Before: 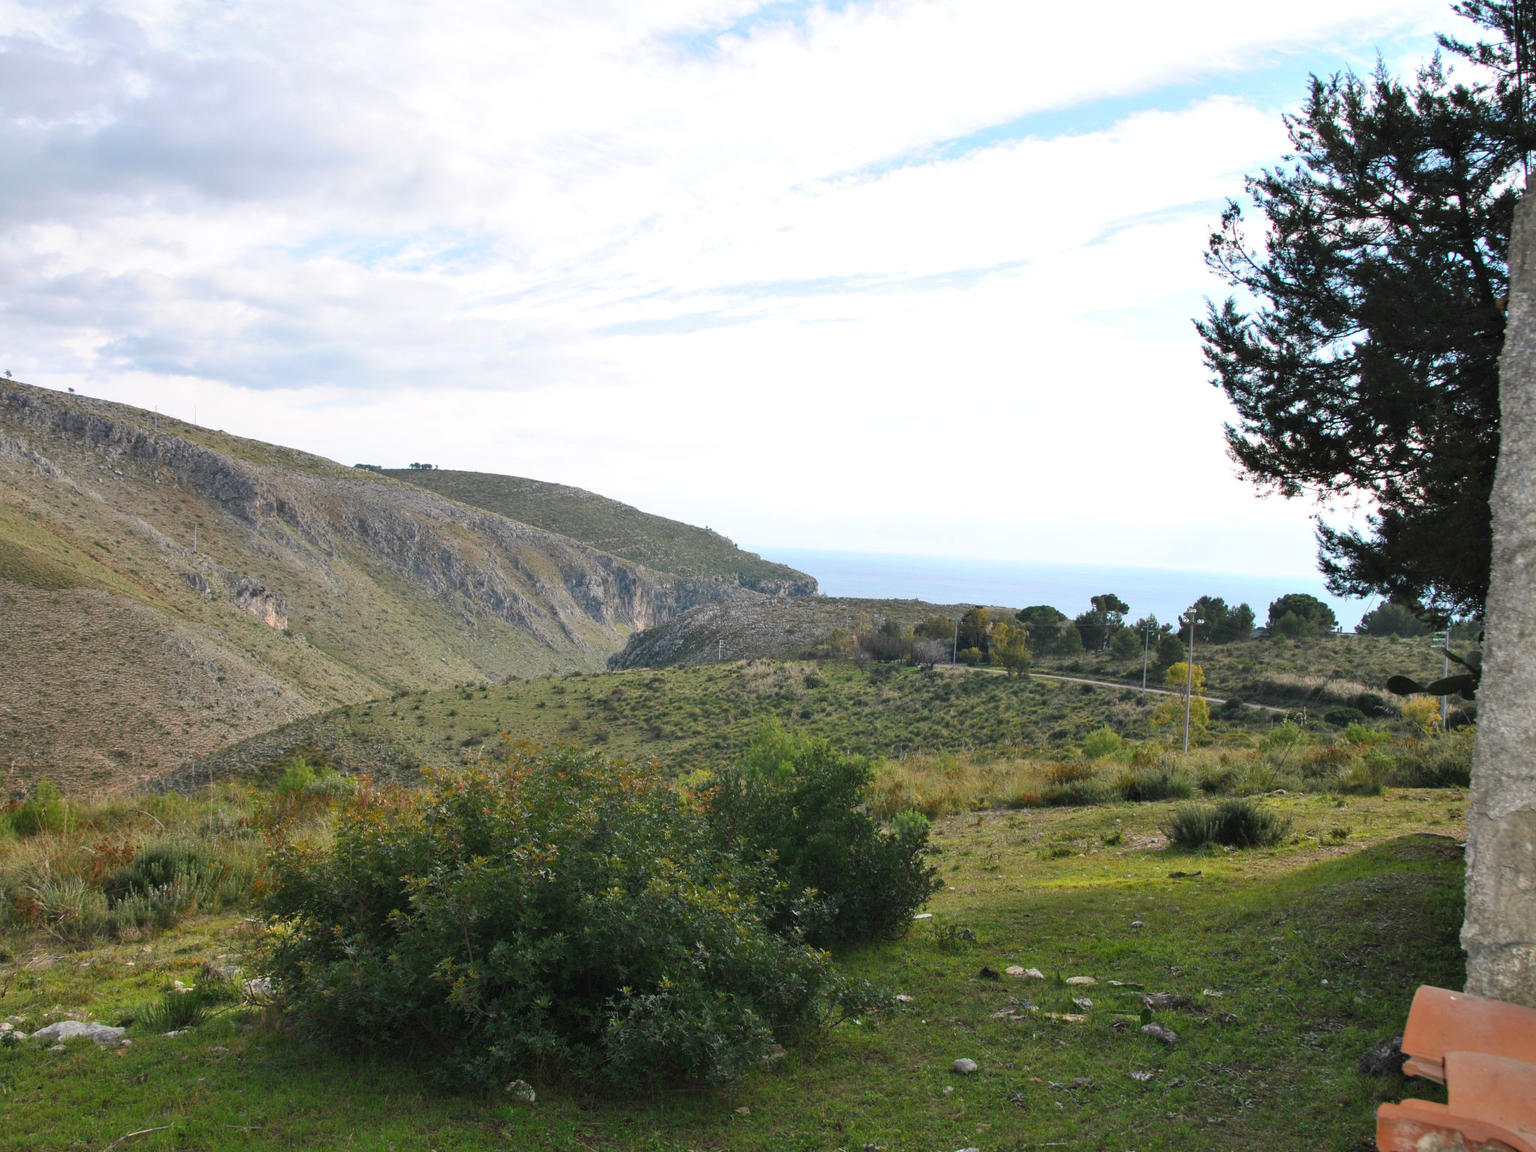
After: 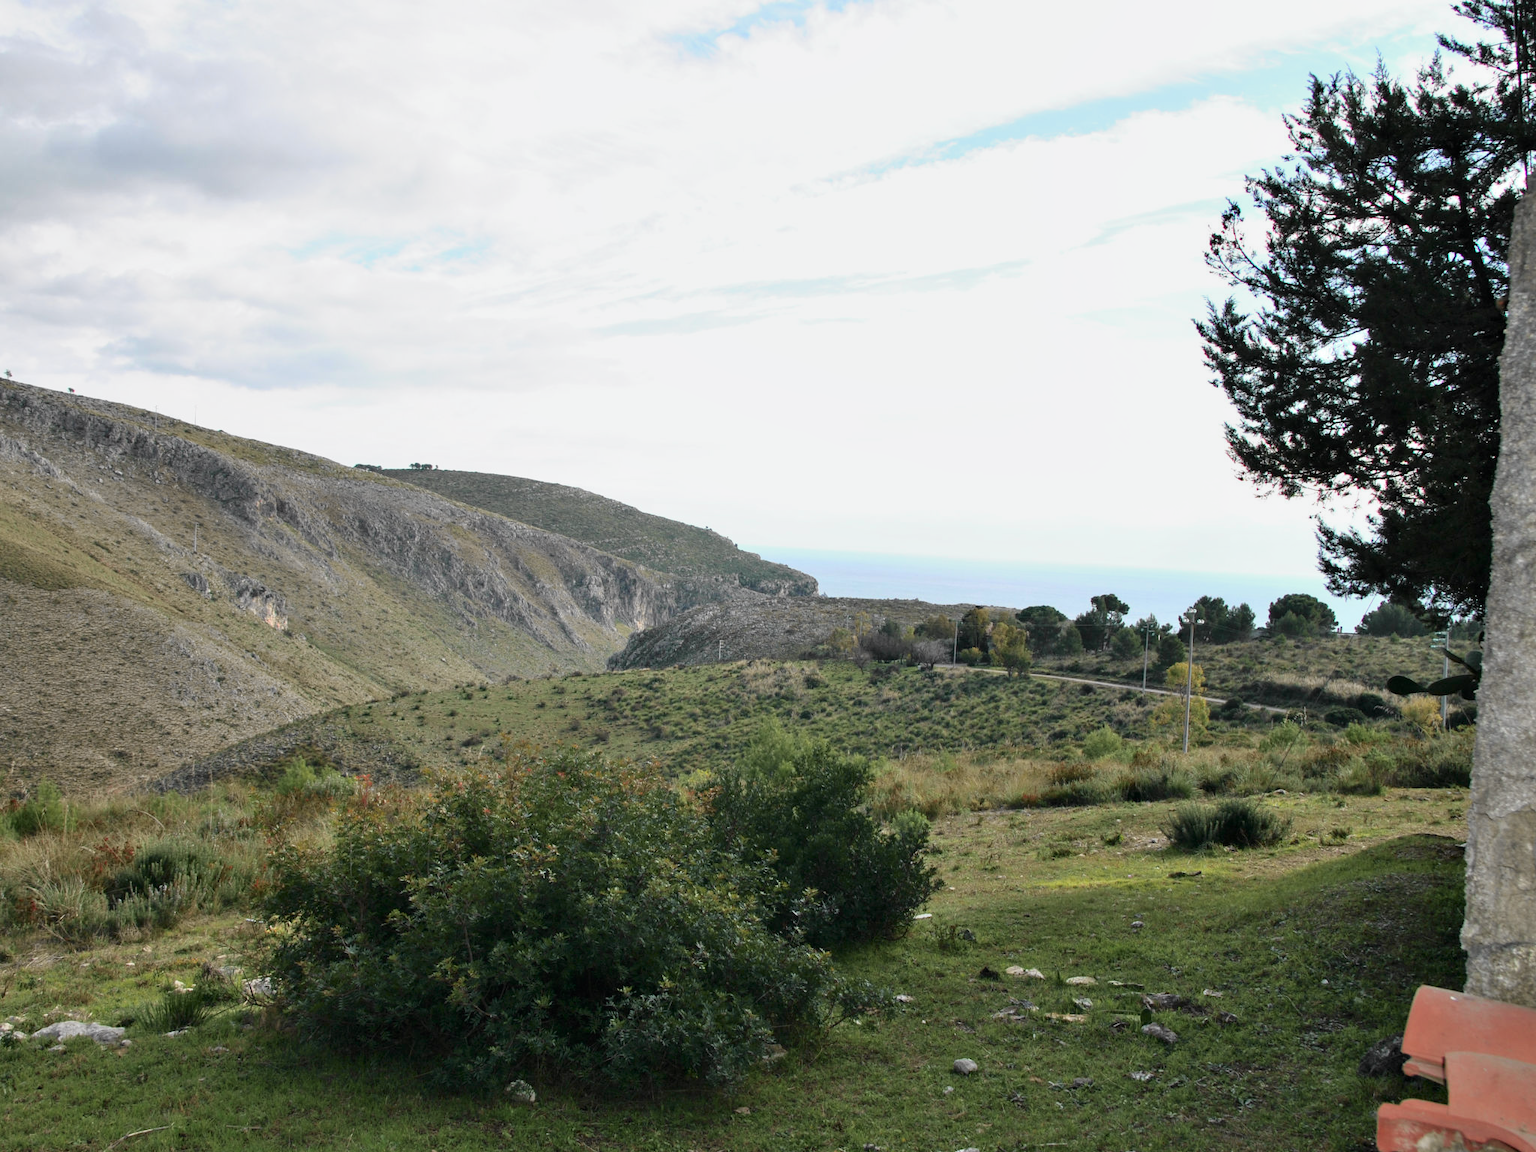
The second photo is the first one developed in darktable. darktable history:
tone curve: curves: ch0 [(0, 0) (0.058, 0.037) (0.214, 0.183) (0.304, 0.288) (0.561, 0.554) (0.687, 0.677) (0.768, 0.768) (0.858, 0.861) (0.987, 0.945)]; ch1 [(0, 0) (0.172, 0.123) (0.312, 0.296) (0.432, 0.448) (0.471, 0.469) (0.502, 0.5) (0.521, 0.505) (0.565, 0.569) (0.663, 0.663) (0.703, 0.721) (0.857, 0.917) (1, 1)]; ch2 [(0, 0) (0.411, 0.424) (0.485, 0.497) (0.502, 0.5) (0.517, 0.511) (0.556, 0.551) (0.626, 0.594) (0.709, 0.661) (1, 1)], color space Lab, independent channels, preserve colors none
tone equalizer: on, module defaults
contrast equalizer: octaves 7, y [[0.6 ×6], [0.55 ×6], [0 ×6], [0 ×6], [0 ×6]], mix 0.211
